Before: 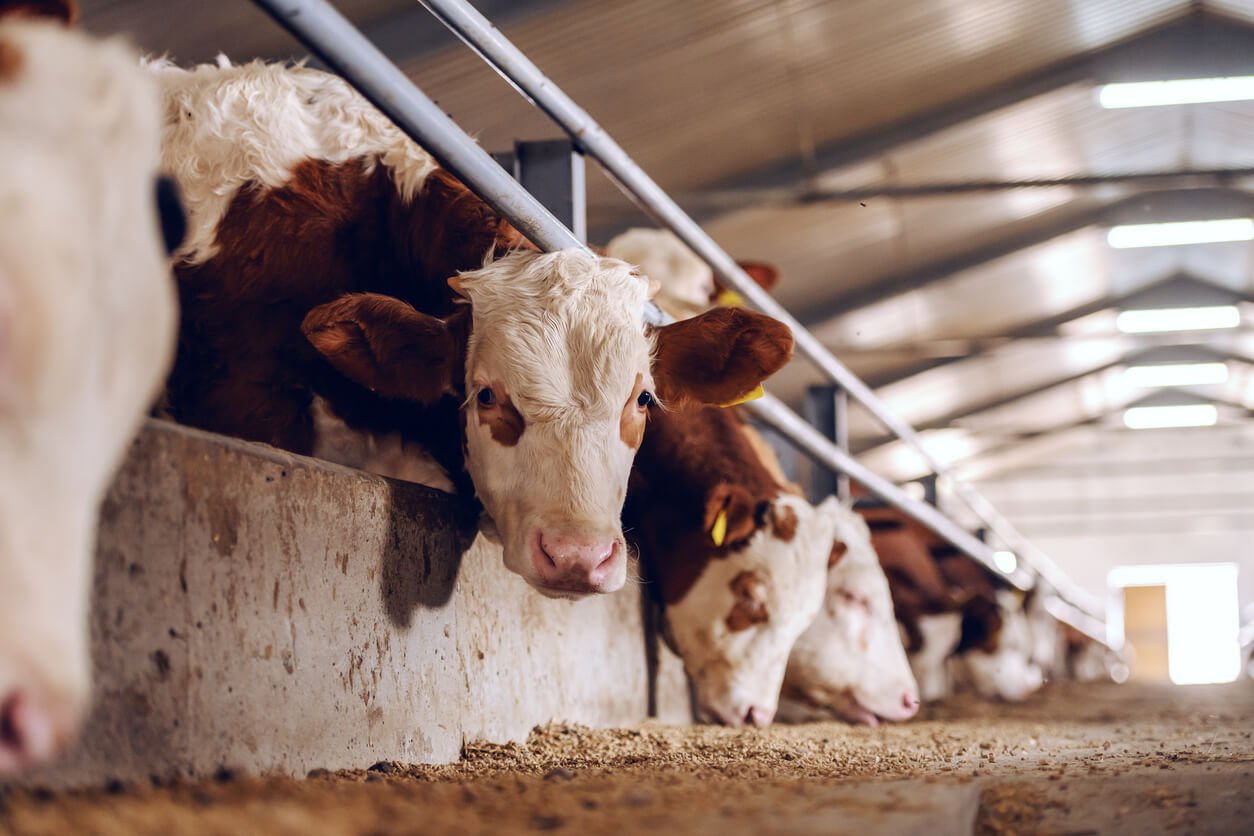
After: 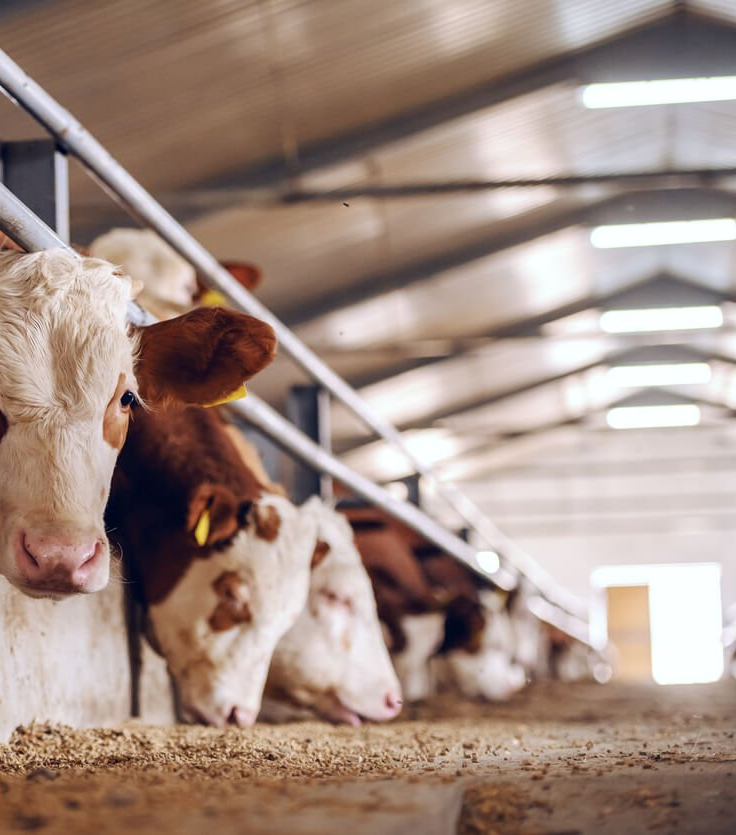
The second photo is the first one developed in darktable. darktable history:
contrast equalizer: octaves 7, y [[0.524 ×6], [0.512 ×6], [0.379 ×6], [0 ×6], [0 ×6]], mix 0.169
crop: left 41.268%
